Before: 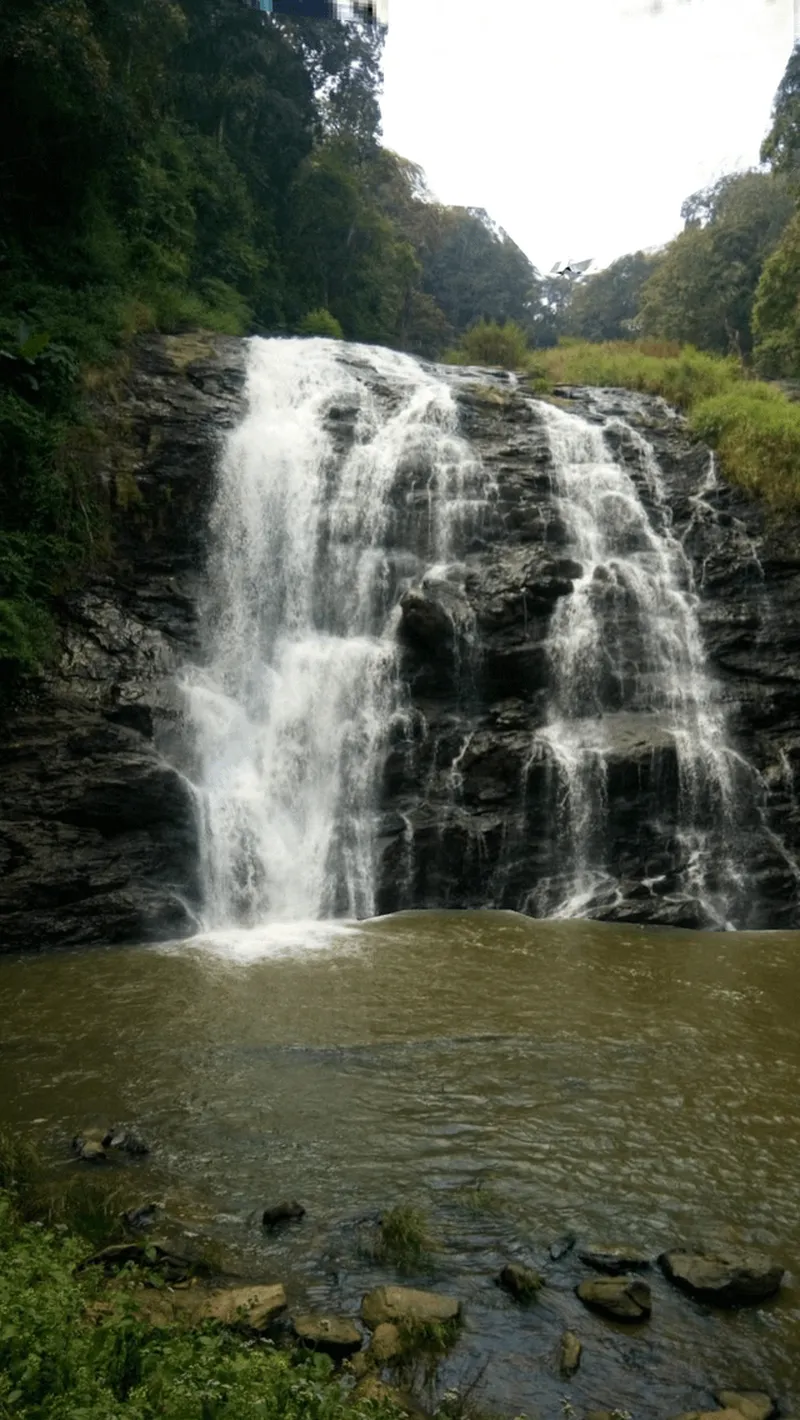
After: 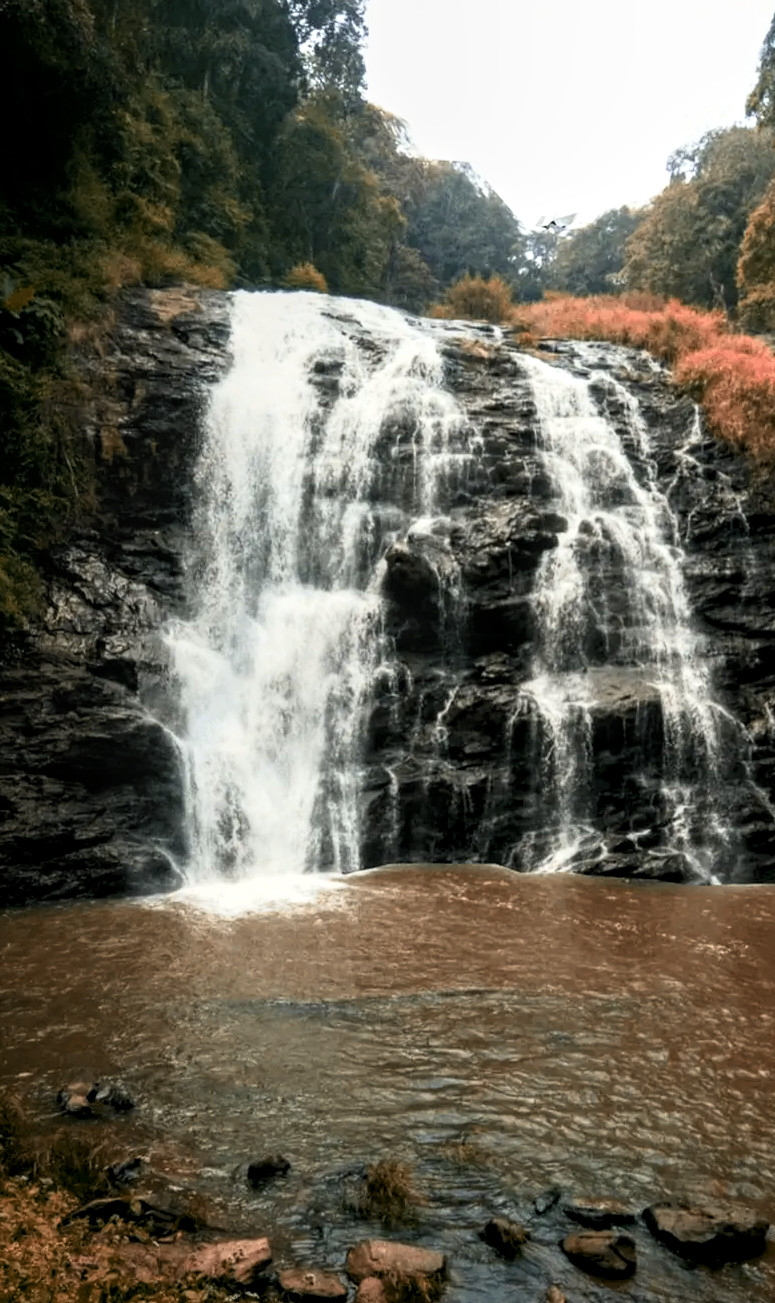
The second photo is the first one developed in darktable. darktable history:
crop: left 1.964%, top 3.251%, right 1.122%, bottom 4.933%
local contrast: highlights 55%, shadows 52%, detail 130%, midtone range 0.452
color zones: curves: ch2 [(0, 0.488) (0.143, 0.417) (0.286, 0.212) (0.429, 0.179) (0.571, 0.154) (0.714, 0.415) (0.857, 0.495) (1, 0.488)]
base curve: curves: ch0 [(0, 0) (0.005, 0.002) (0.193, 0.295) (0.399, 0.664) (0.75, 0.928) (1, 1)]
